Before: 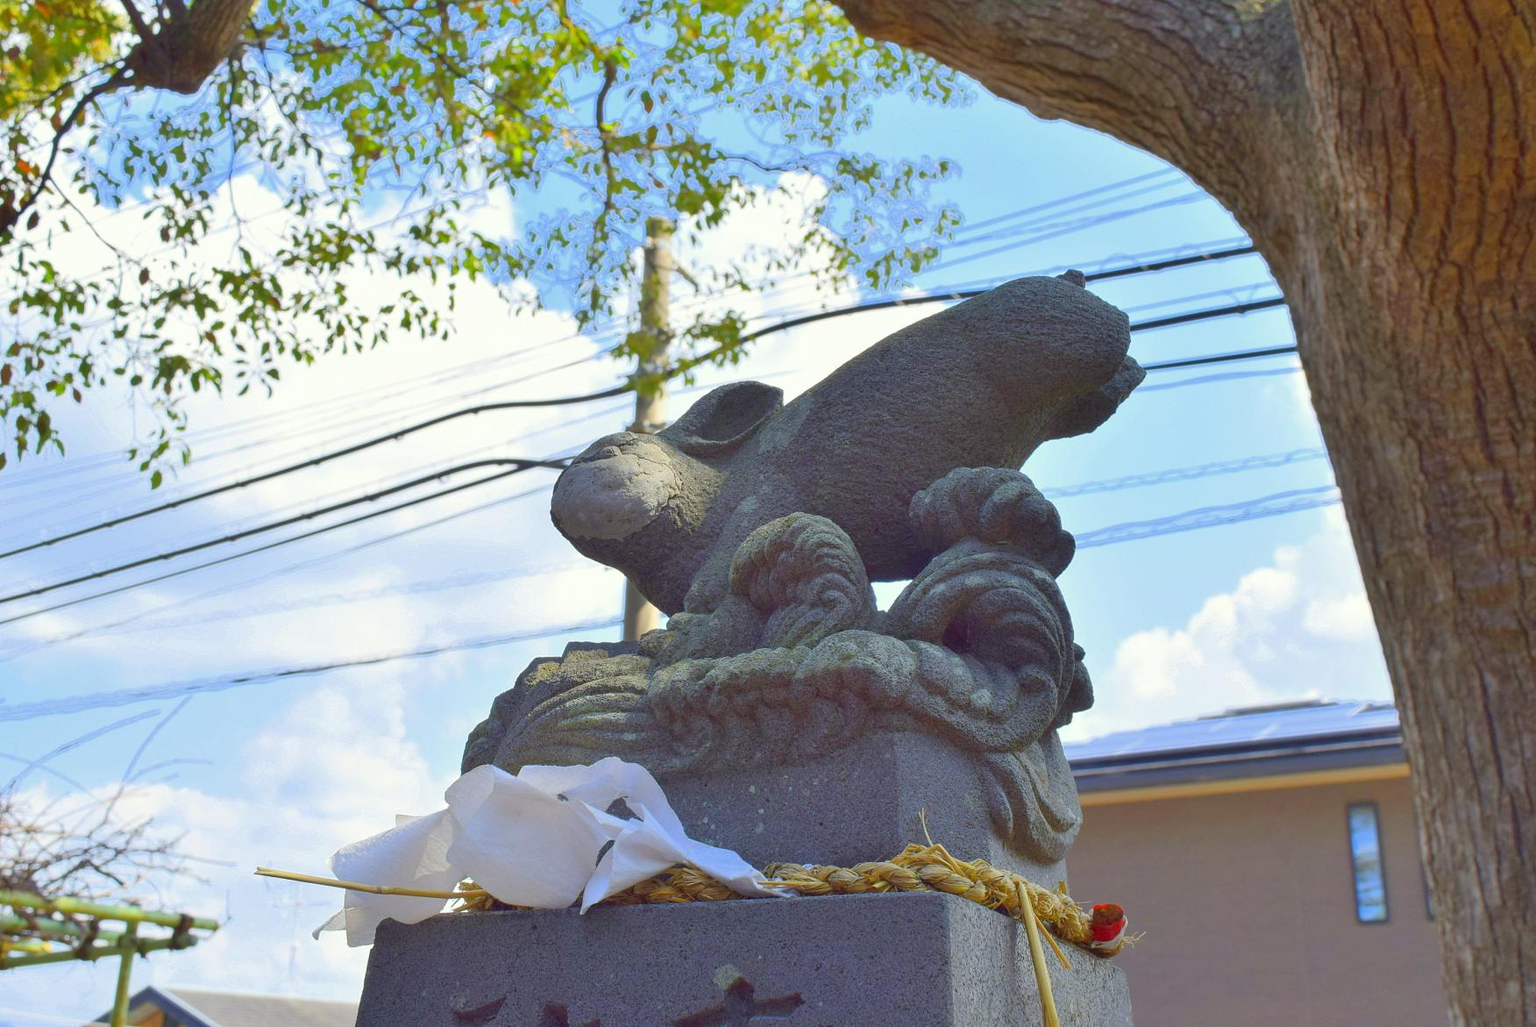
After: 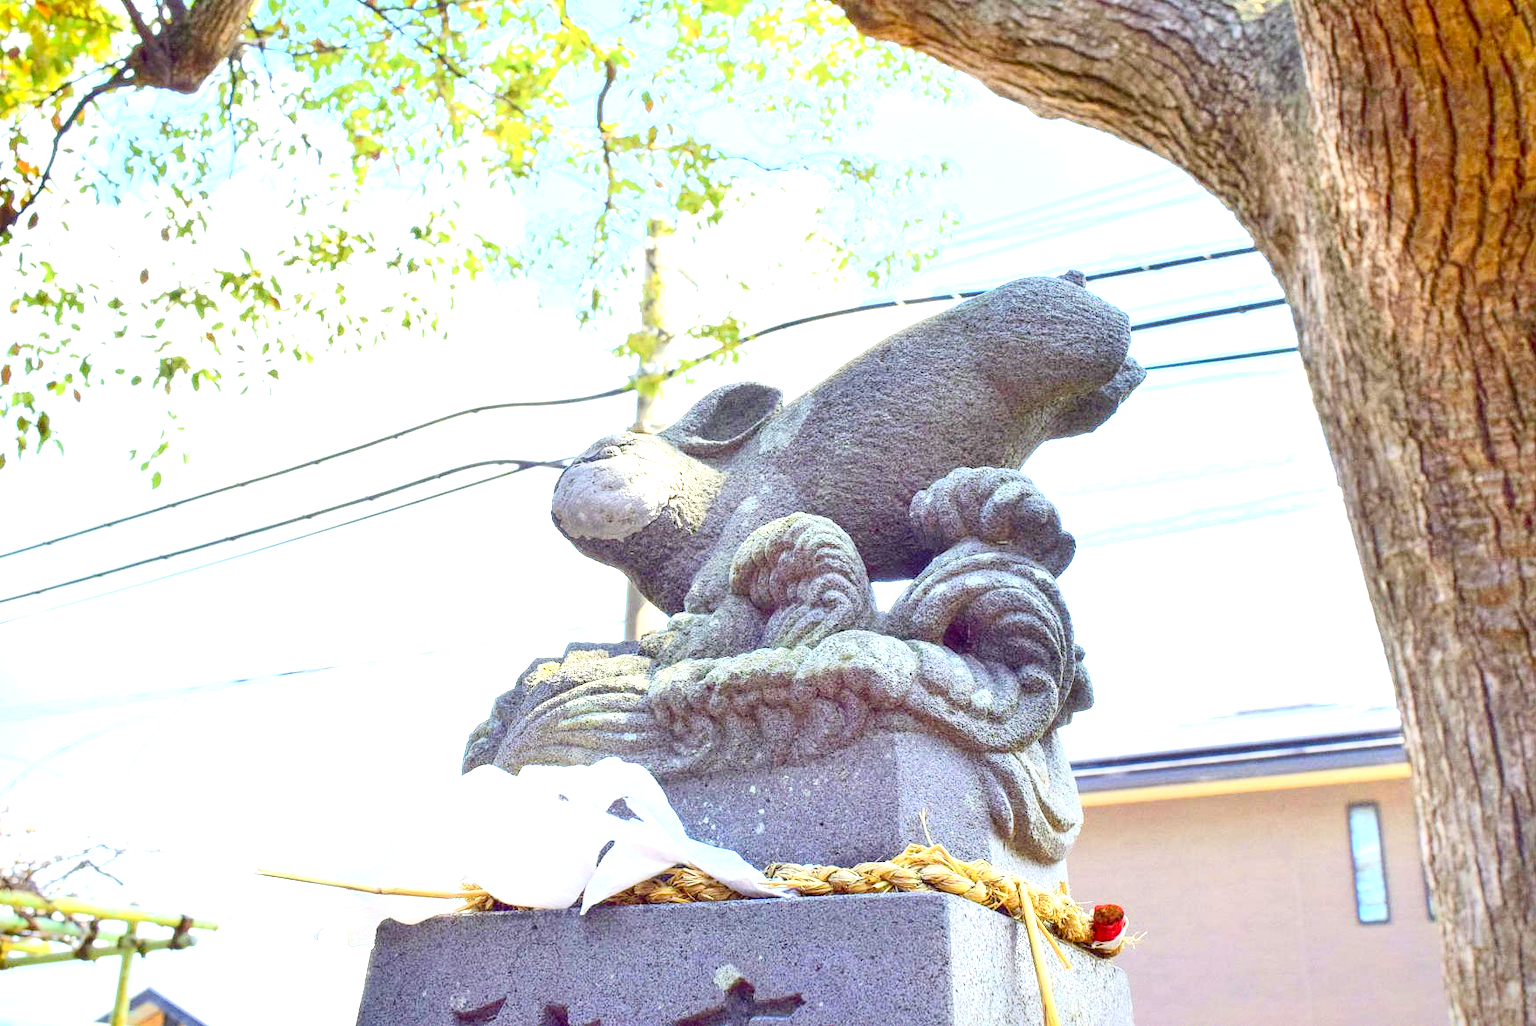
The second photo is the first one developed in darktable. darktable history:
exposure: black level correction 0.002, exposure 1 EV, compensate highlight preservation false
color balance rgb: power › hue 313.27°, global offset › luminance -0.506%, linear chroma grading › global chroma -15.761%, perceptual saturation grading › global saturation 34.831%, perceptual saturation grading › highlights -29.901%, perceptual saturation grading › shadows 35.092%
vignetting: fall-off start 97.78%, fall-off radius 99.48%, saturation 0.369, width/height ratio 1.371
local contrast: on, module defaults
tone curve: curves: ch0 [(0, 0) (0.195, 0.109) (0.751, 0.848) (1, 1)], color space Lab, independent channels, preserve colors none
tone equalizer: -8 EV -0.72 EV, -7 EV -0.715 EV, -6 EV -0.571 EV, -5 EV -0.402 EV, -3 EV 0.394 EV, -2 EV 0.6 EV, -1 EV 0.693 EV, +0 EV 0.769 EV, mask exposure compensation -0.486 EV
